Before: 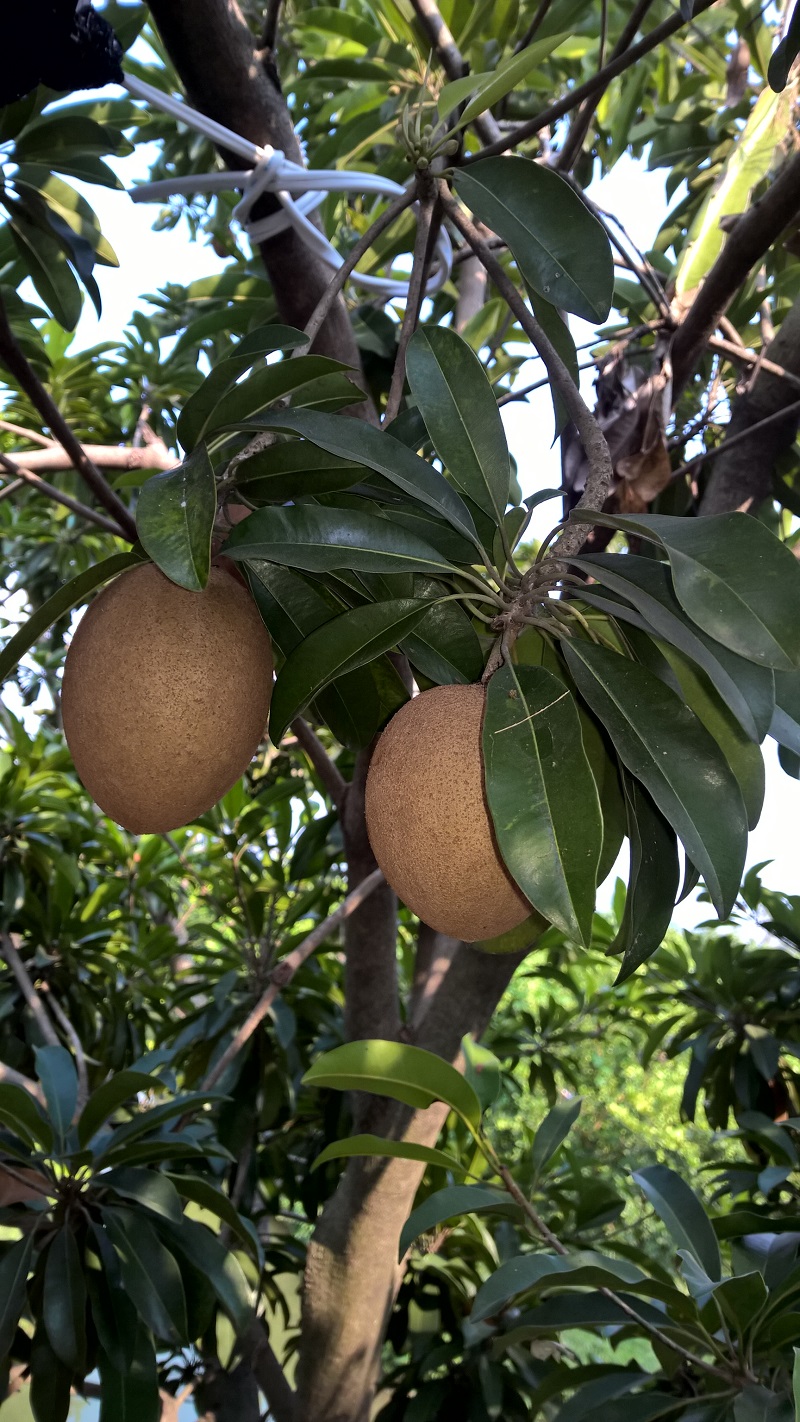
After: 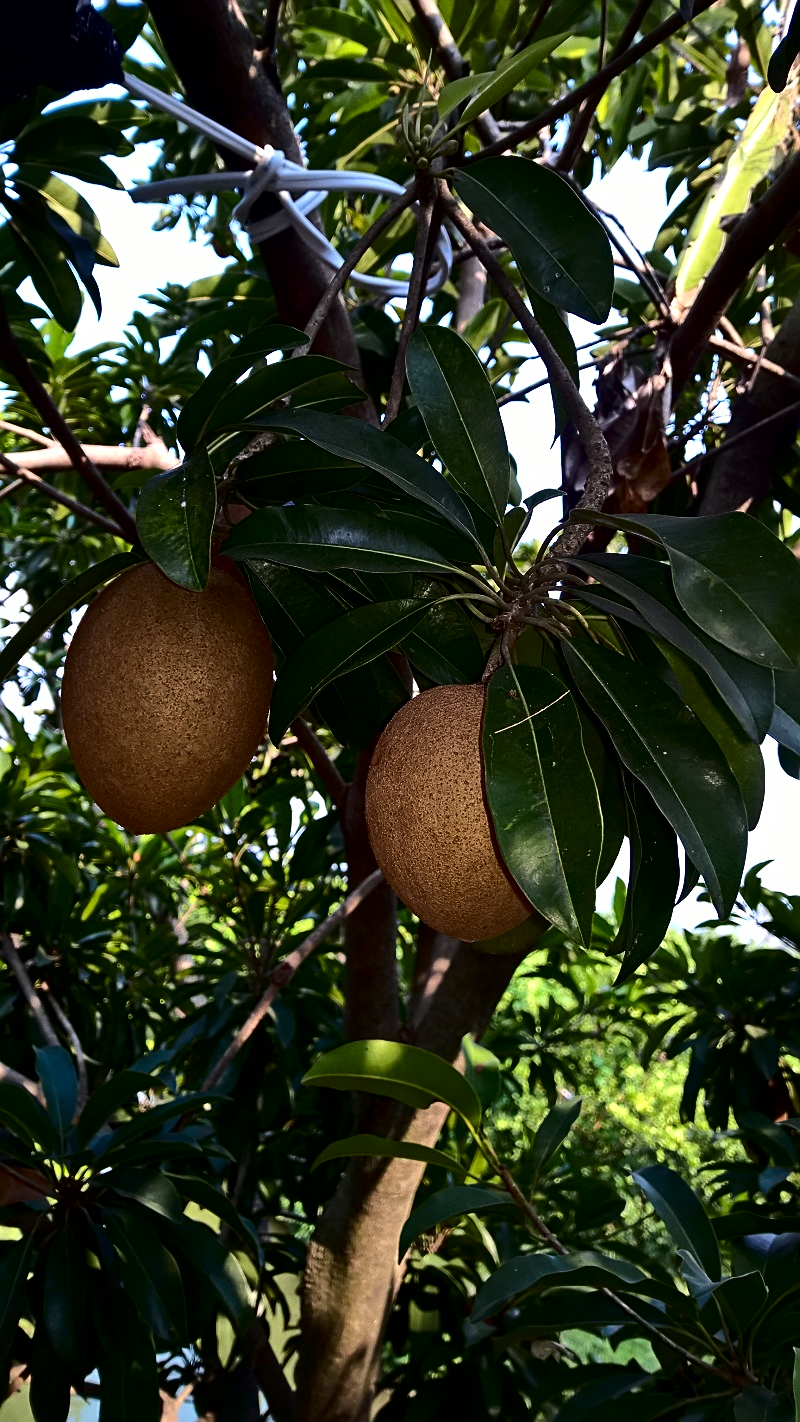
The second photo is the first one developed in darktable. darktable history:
contrast brightness saturation: contrast 0.238, brightness -0.231, saturation 0.147
sharpen: on, module defaults
